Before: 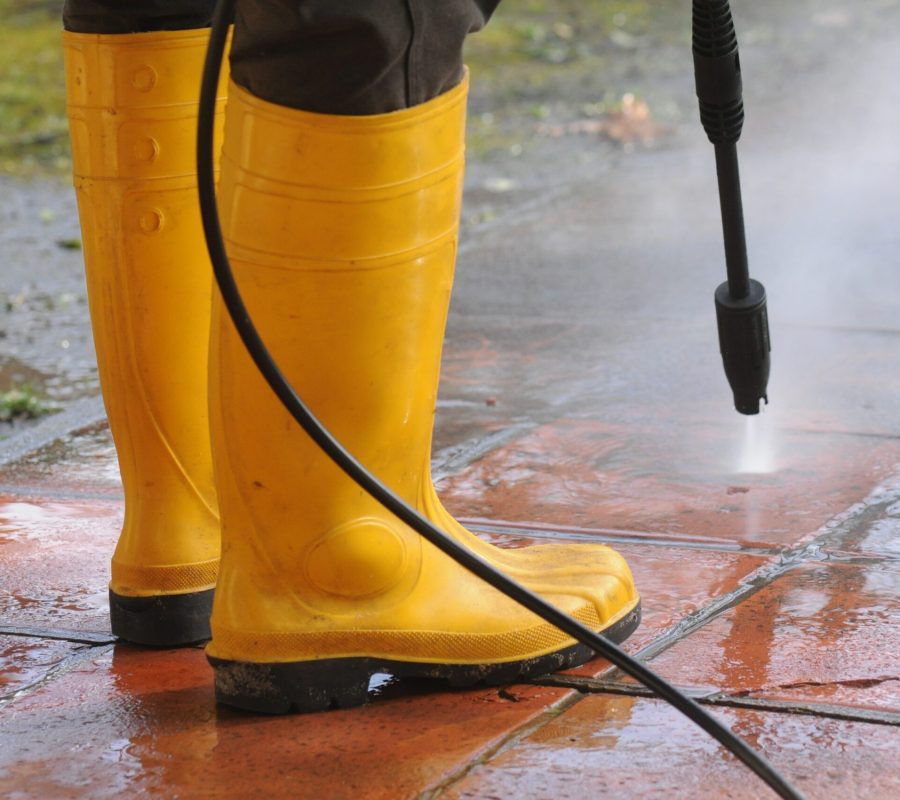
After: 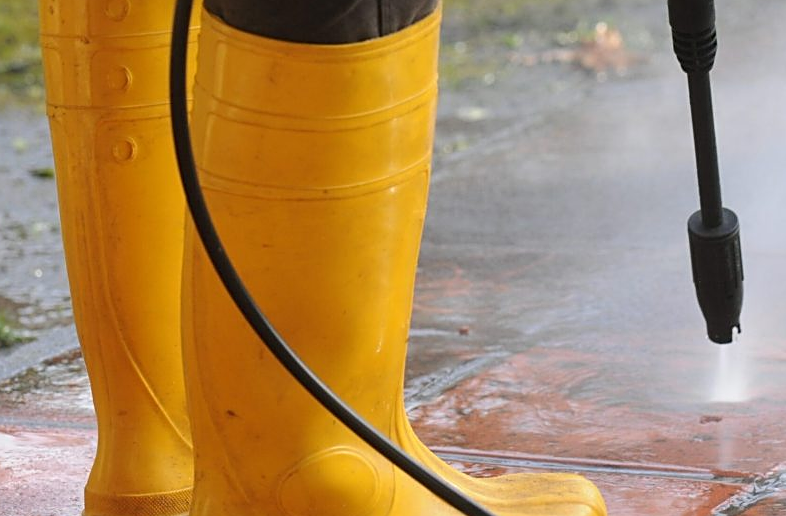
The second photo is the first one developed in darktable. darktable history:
crop: left 3.015%, top 8.969%, right 9.647%, bottom 26.457%
sharpen: on, module defaults
